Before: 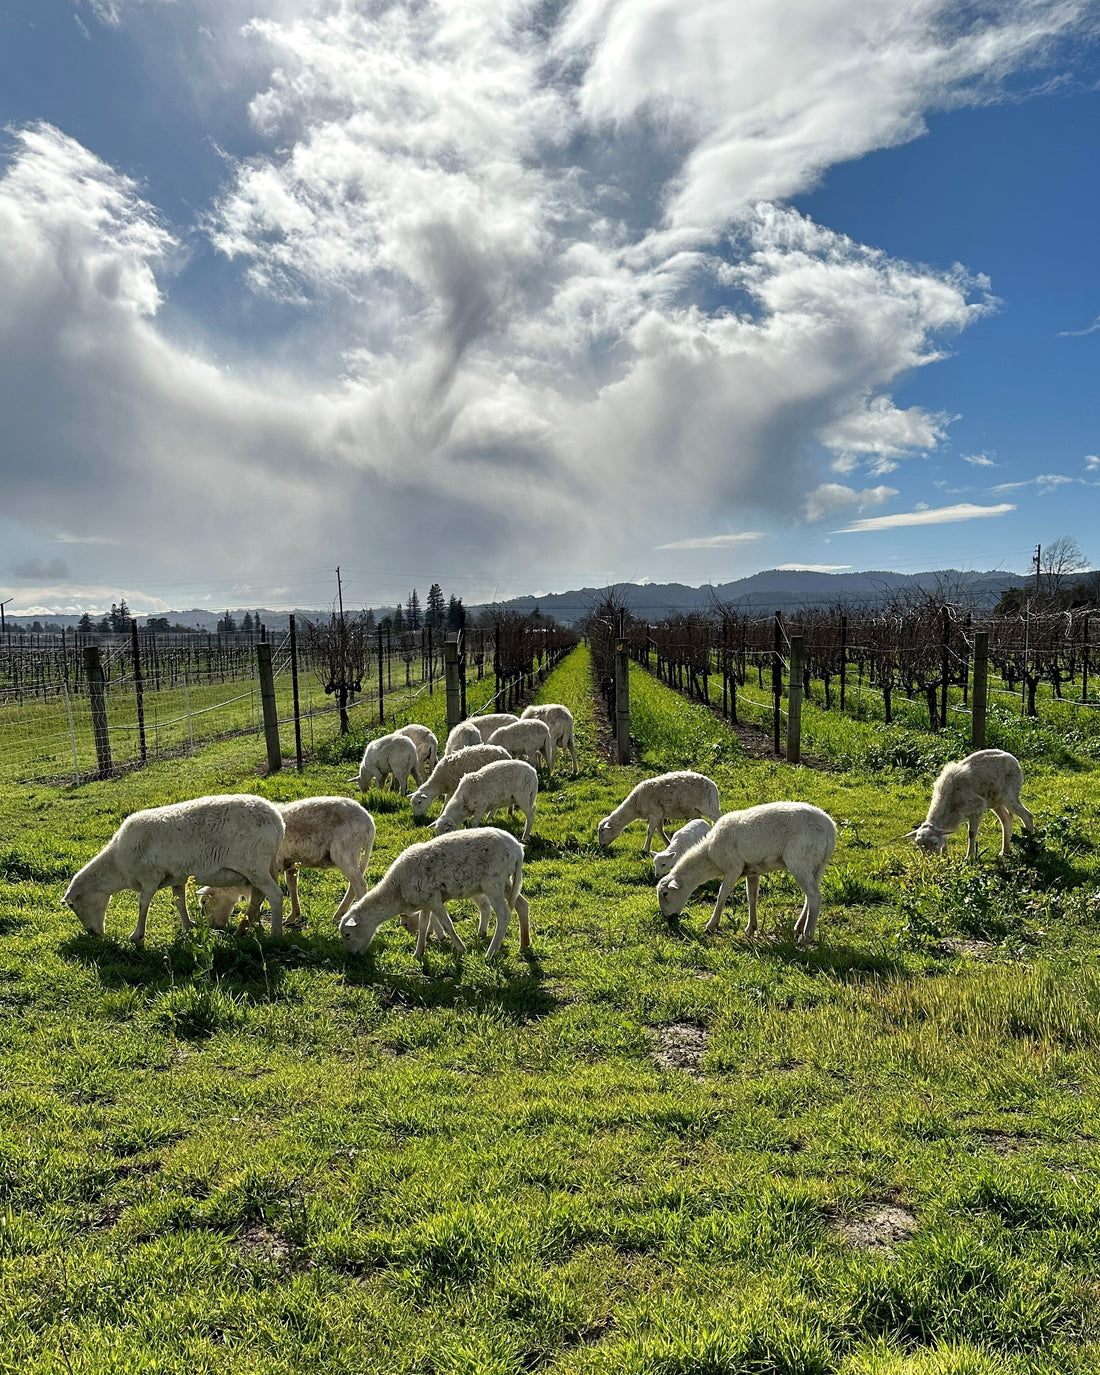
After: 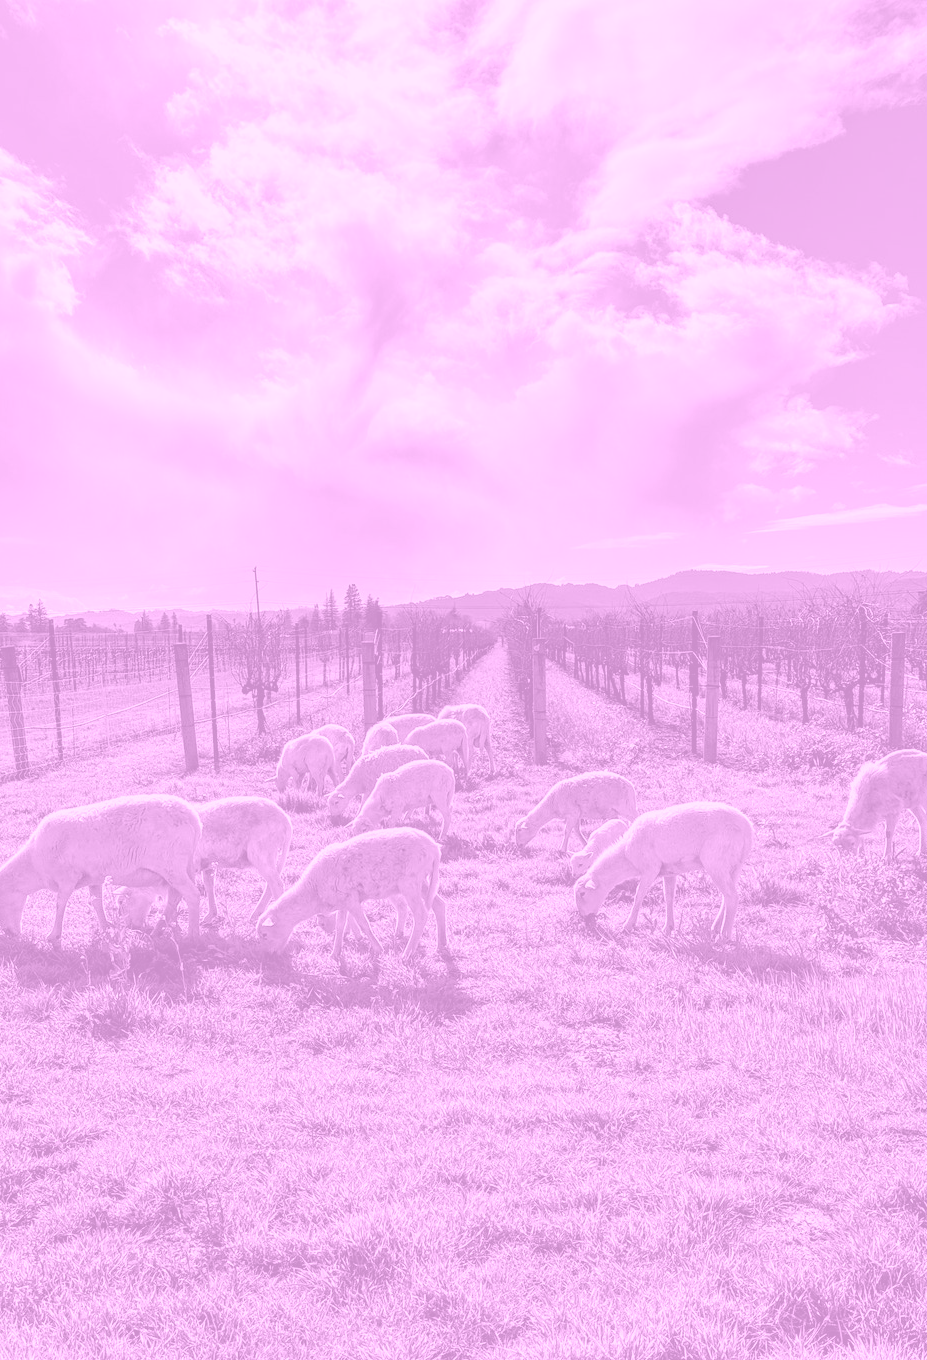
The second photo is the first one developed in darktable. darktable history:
local contrast: on, module defaults
crop: left 7.598%, right 7.873%
colorize: hue 331.2°, saturation 69%, source mix 30.28%, lightness 69.02%, version 1
